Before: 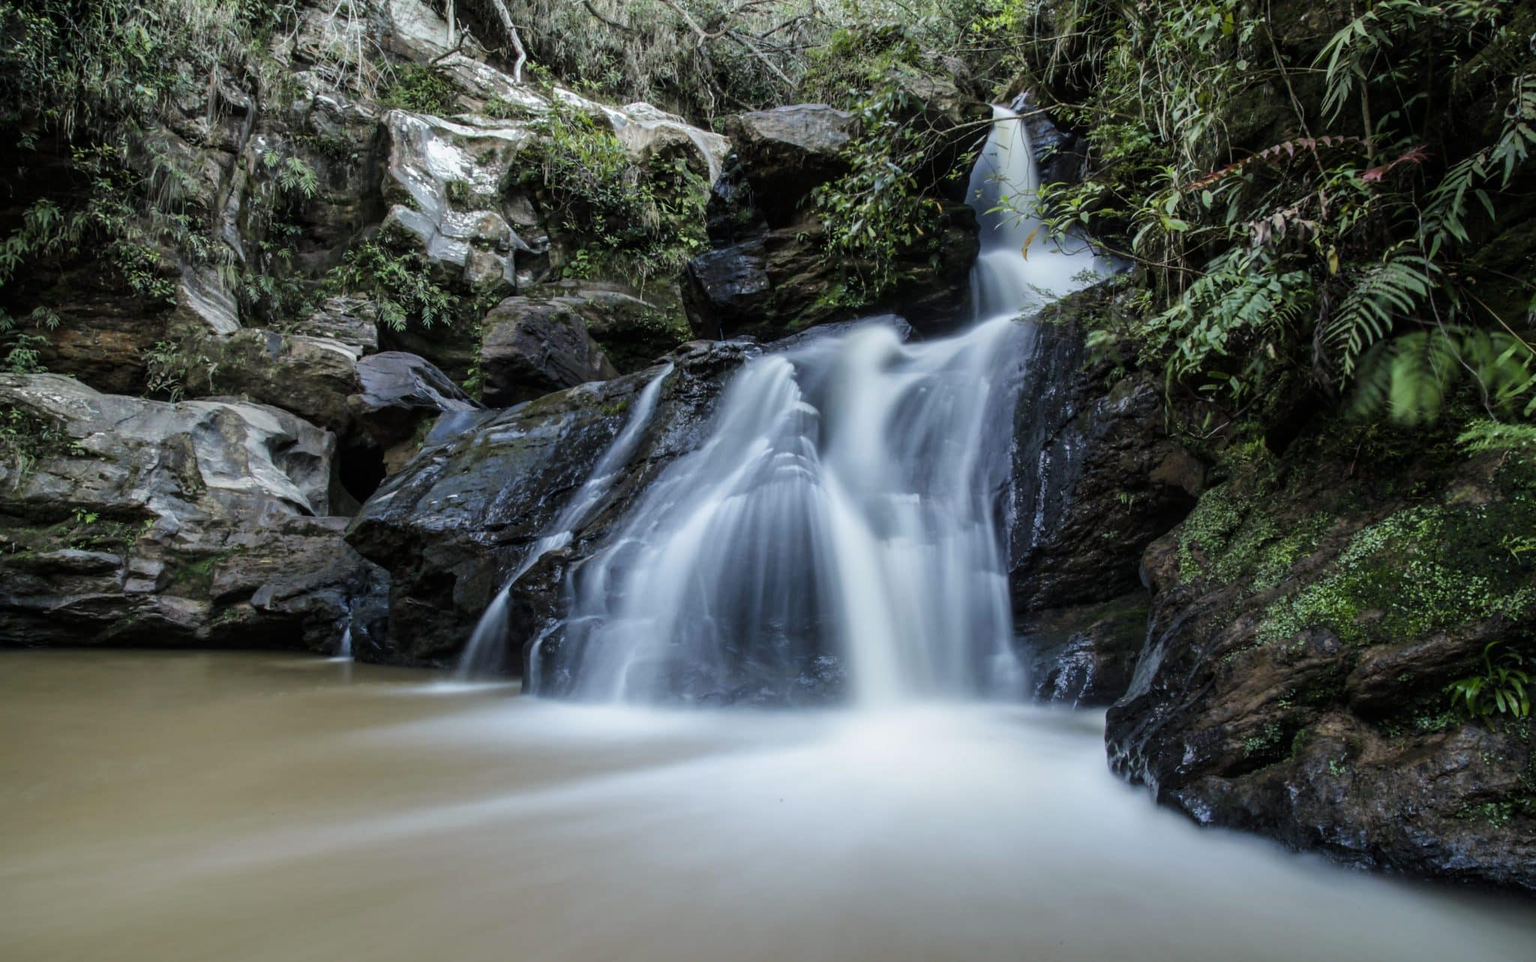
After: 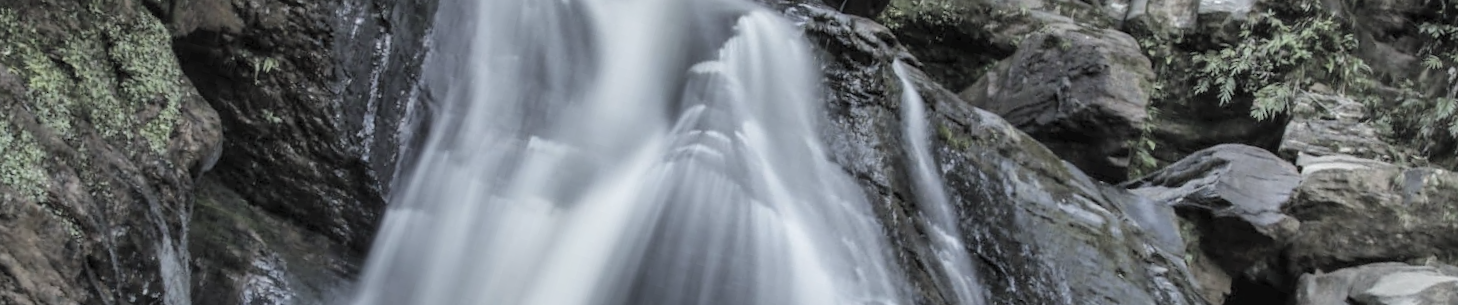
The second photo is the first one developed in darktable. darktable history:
crop and rotate: angle 16.12°, top 30.835%, bottom 35.653%
contrast brightness saturation: brightness 0.18, saturation -0.5
color balance rgb: perceptual saturation grading › global saturation -1%
shadows and highlights: soften with gaussian
